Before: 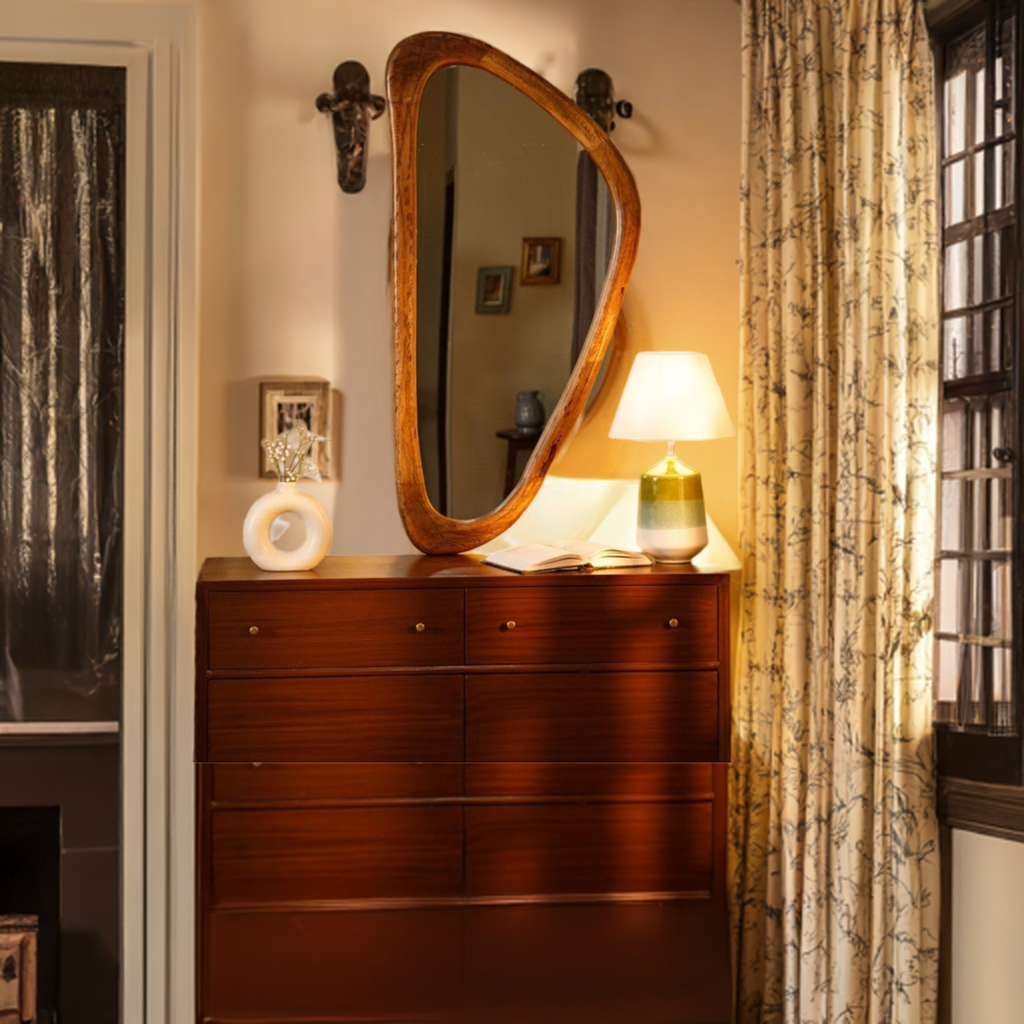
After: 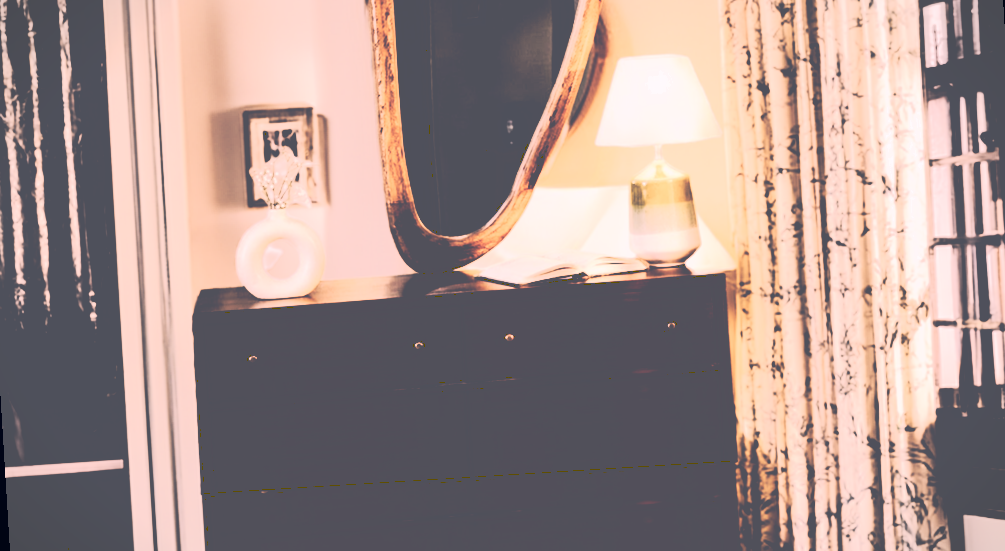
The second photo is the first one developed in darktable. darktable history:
tone curve: curves: ch0 [(0, 0) (0.003, 0.334) (0.011, 0.338) (0.025, 0.338) (0.044, 0.338) (0.069, 0.339) (0.1, 0.342) (0.136, 0.343) (0.177, 0.349) (0.224, 0.36) (0.277, 0.385) (0.335, 0.42) (0.399, 0.465) (0.468, 0.535) (0.543, 0.632) (0.623, 0.73) (0.709, 0.814) (0.801, 0.879) (0.898, 0.935) (1, 1)], preserve colors none
crop and rotate: top 25.357%, bottom 13.942%
color correction: highlights a* 14.46, highlights b* 5.85, shadows a* -5.53, shadows b* -15.24, saturation 0.85
color calibration: illuminant as shot in camera, x 0.358, y 0.373, temperature 4628.91 K
rotate and perspective: rotation -3.52°, crop left 0.036, crop right 0.964, crop top 0.081, crop bottom 0.919
contrast brightness saturation: contrast 0.25, saturation -0.31
vignetting: fall-off start 100%, brightness -0.282, width/height ratio 1.31
base curve: curves: ch0 [(0.065, 0.026) (0.236, 0.358) (0.53, 0.546) (0.777, 0.841) (0.924, 0.992)], preserve colors average RGB
